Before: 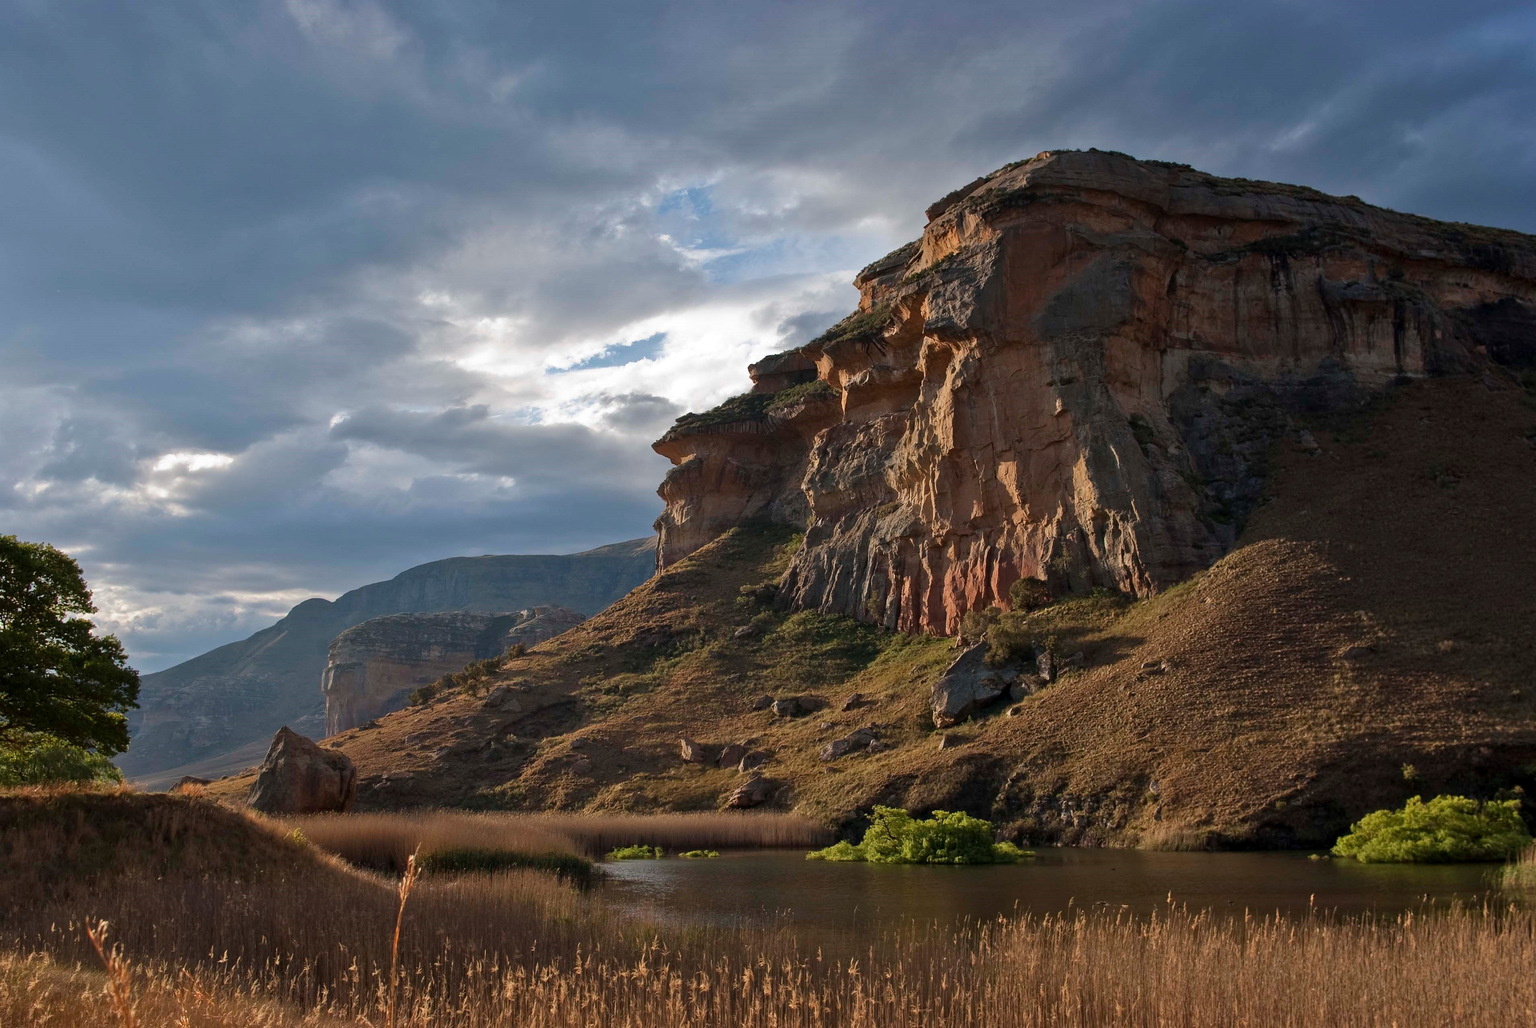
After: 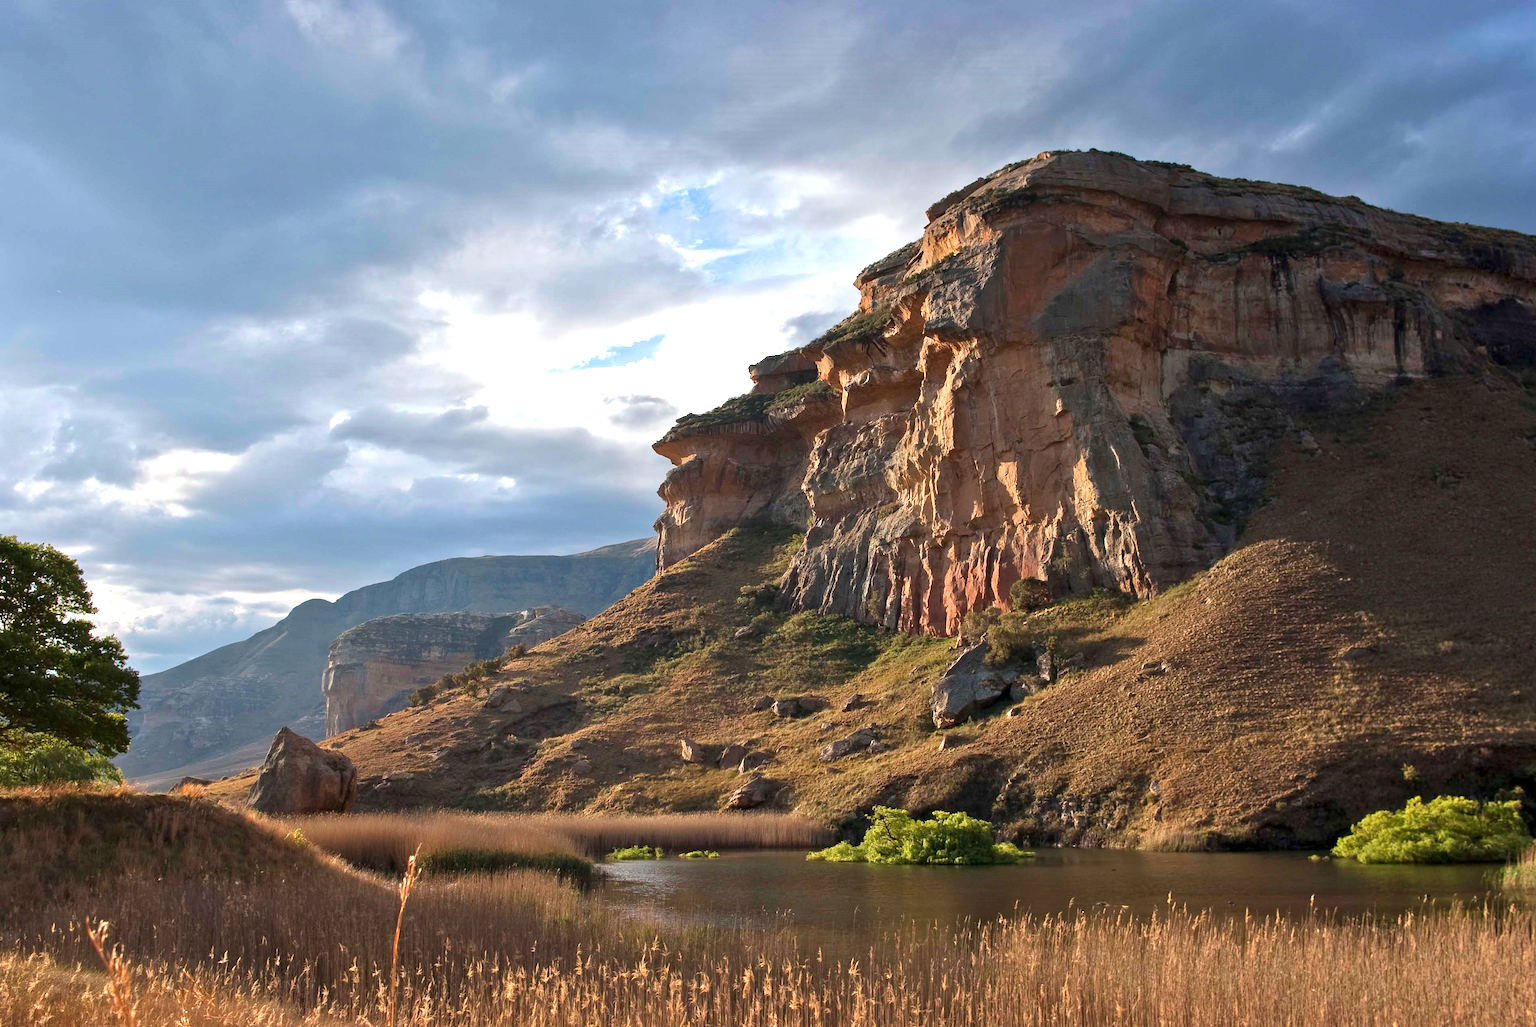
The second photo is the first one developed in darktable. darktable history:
crop: bottom 0.071%
exposure: black level correction 0, exposure 1.015 EV, compensate exposure bias true, compensate highlight preservation false
